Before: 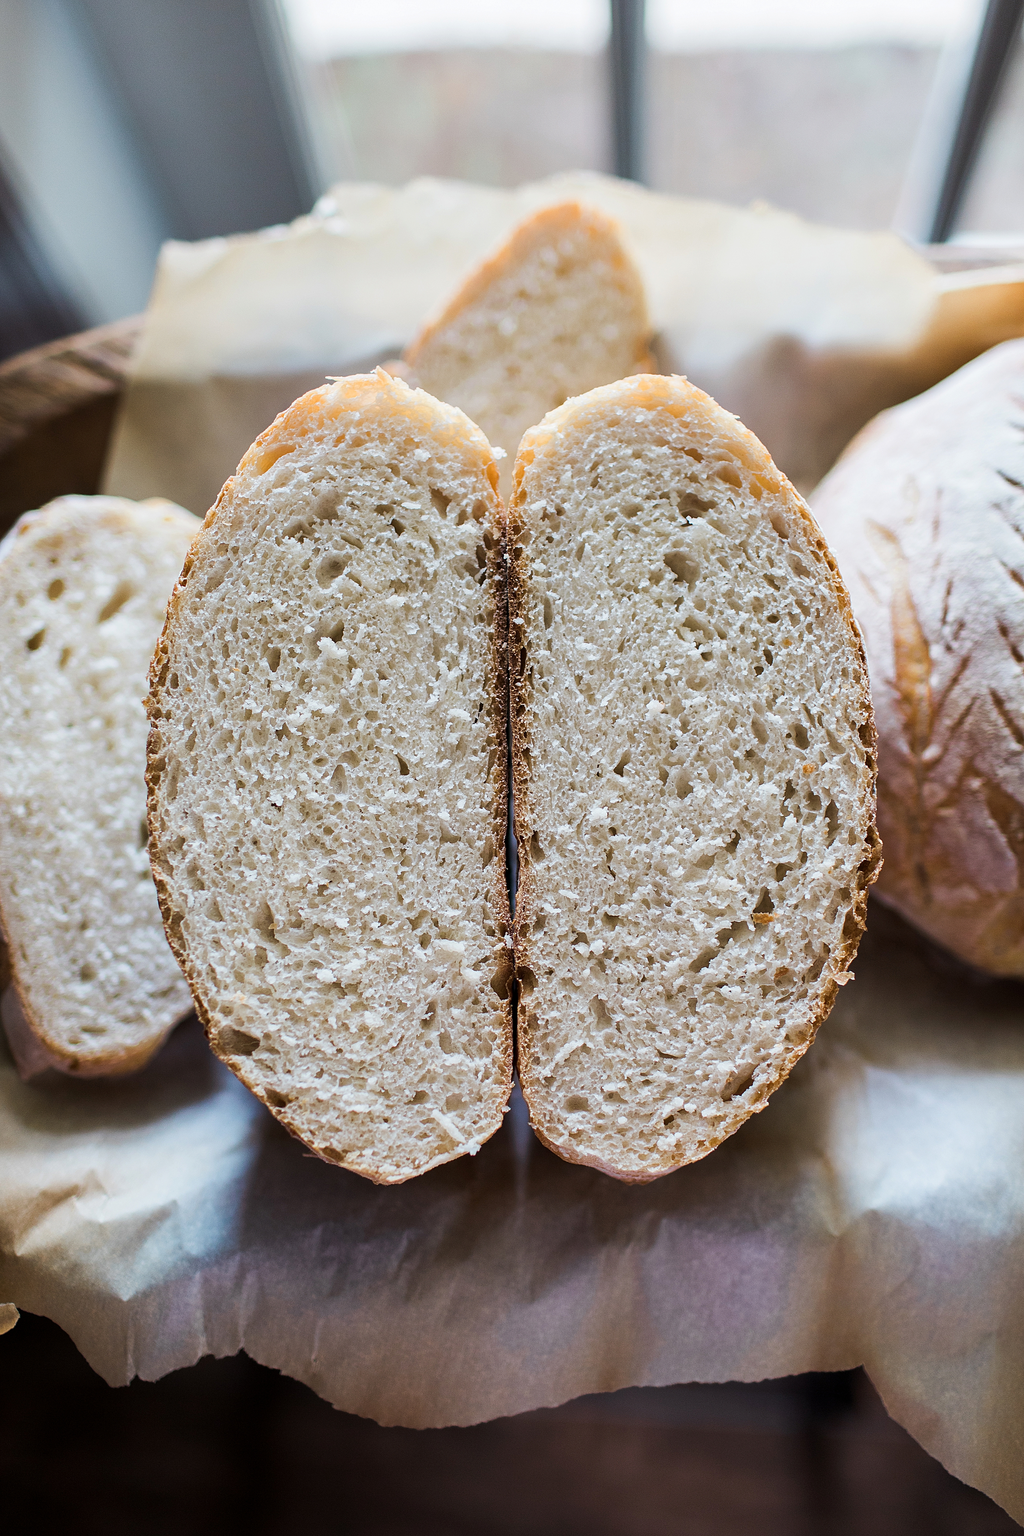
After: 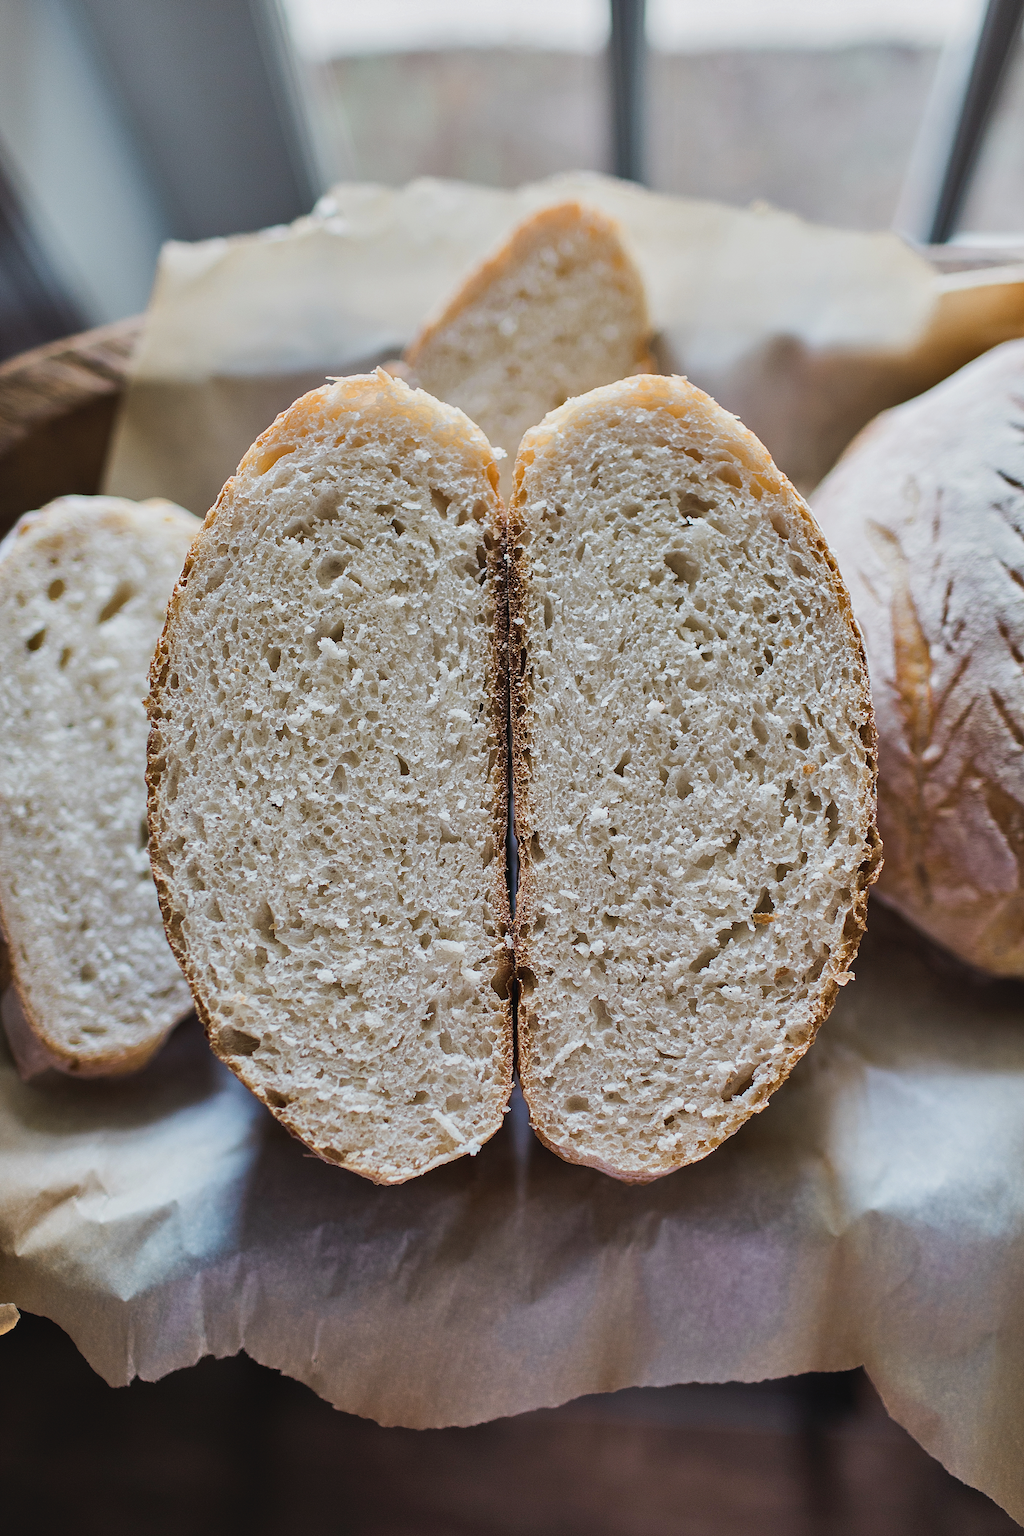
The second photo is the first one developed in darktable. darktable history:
shadows and highlights: low approximation 0.01, soften with gaussian
contrast brightness saturation: contrast -0.08, brightness -0.04, saturation -0.11
